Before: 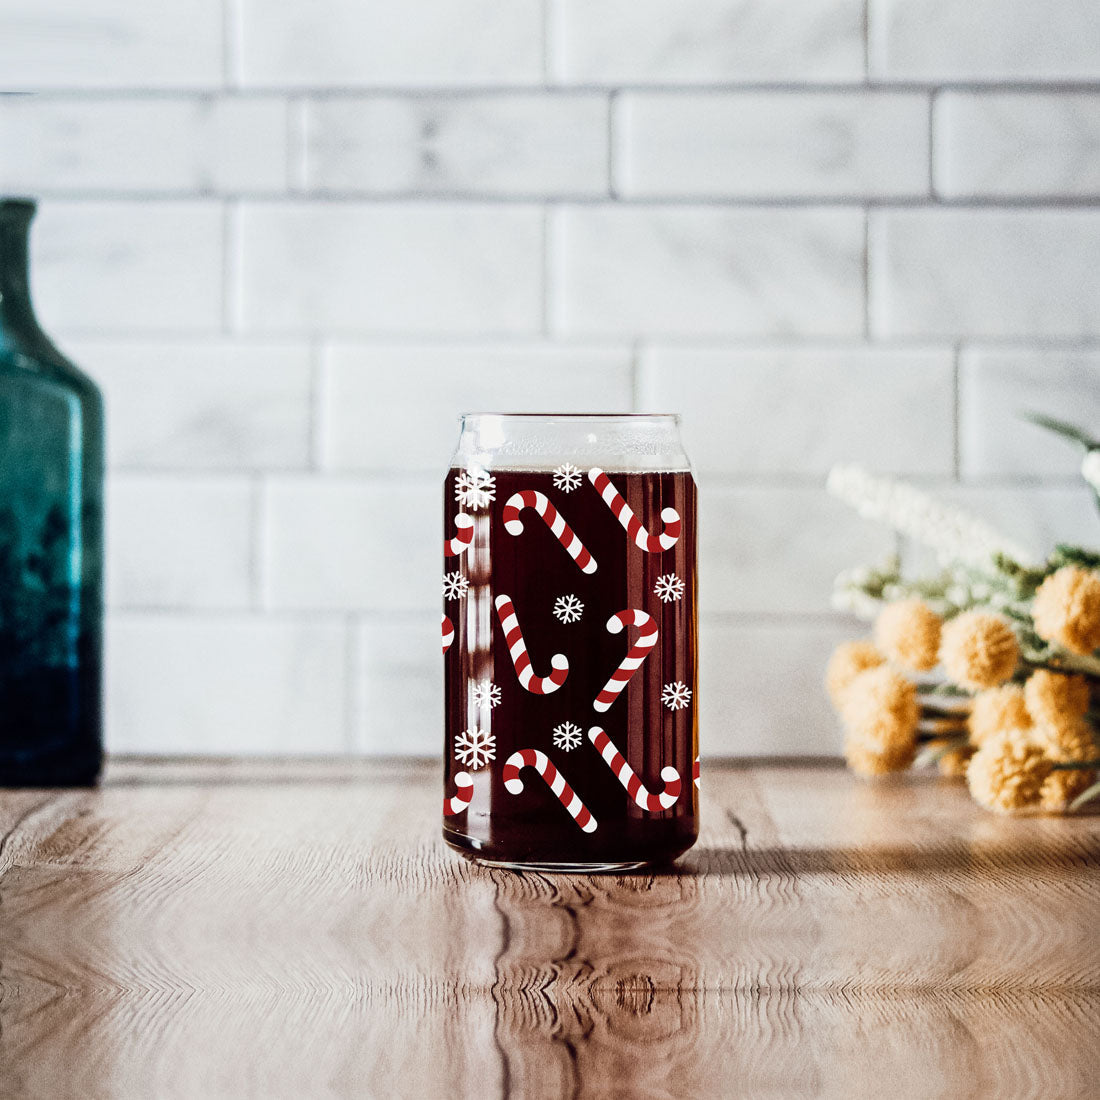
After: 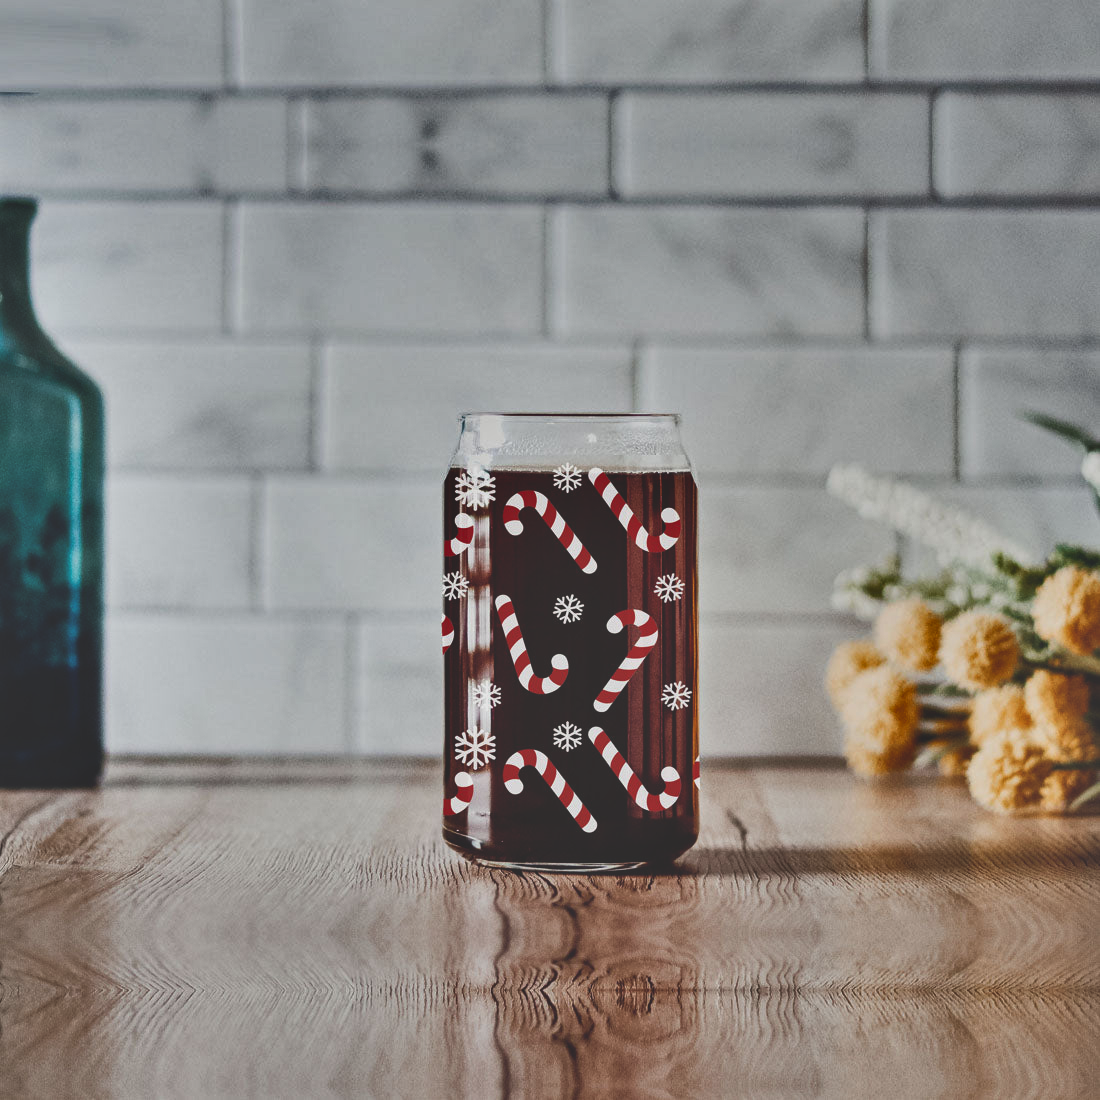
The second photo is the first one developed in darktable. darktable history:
exposure: black level correction -0.031, compensate exposure bias true, compensate highlight preservation false
shadows and highlights: shadows 80.05, white point adjustment -9.18, highlights -61.27, soften with gaussian
